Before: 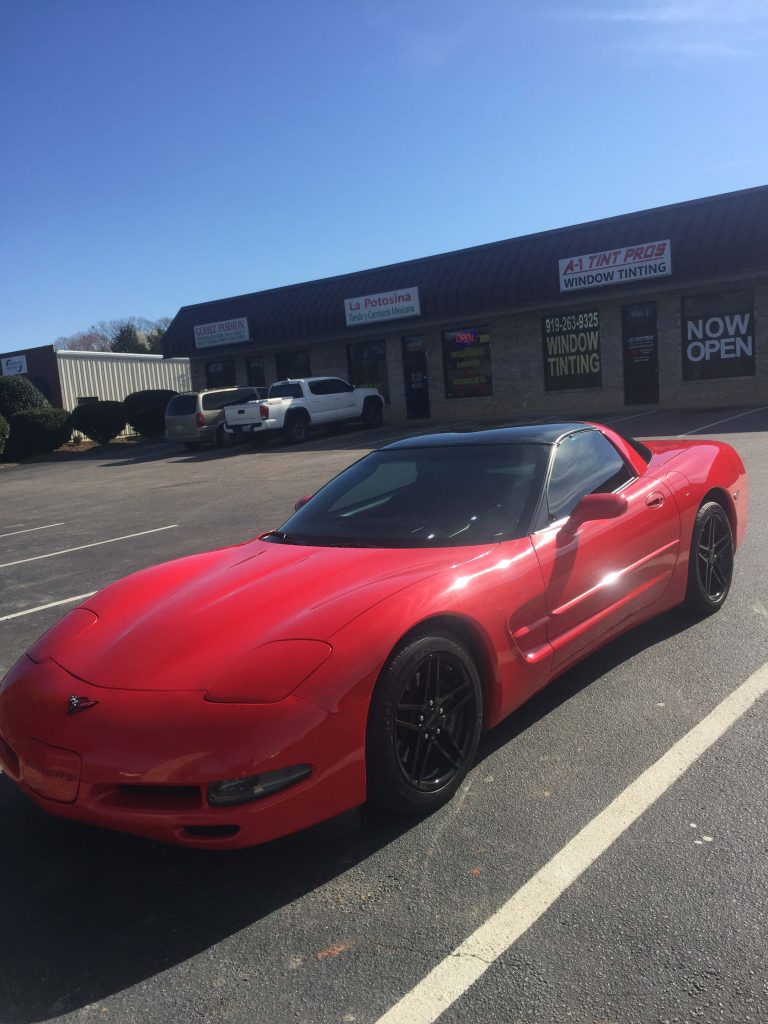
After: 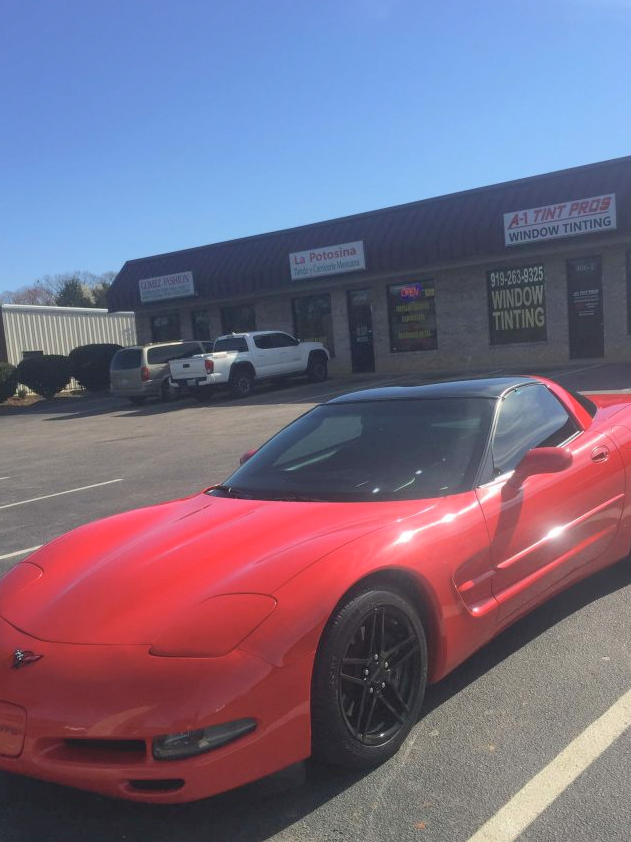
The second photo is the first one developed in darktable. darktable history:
contrast brightness saturation: brightness 0.13
shadows and highlights: on, module defaults
crop and rotate: left 7.196%, top 4.574%, right 10.605%, bottom 13.178%
